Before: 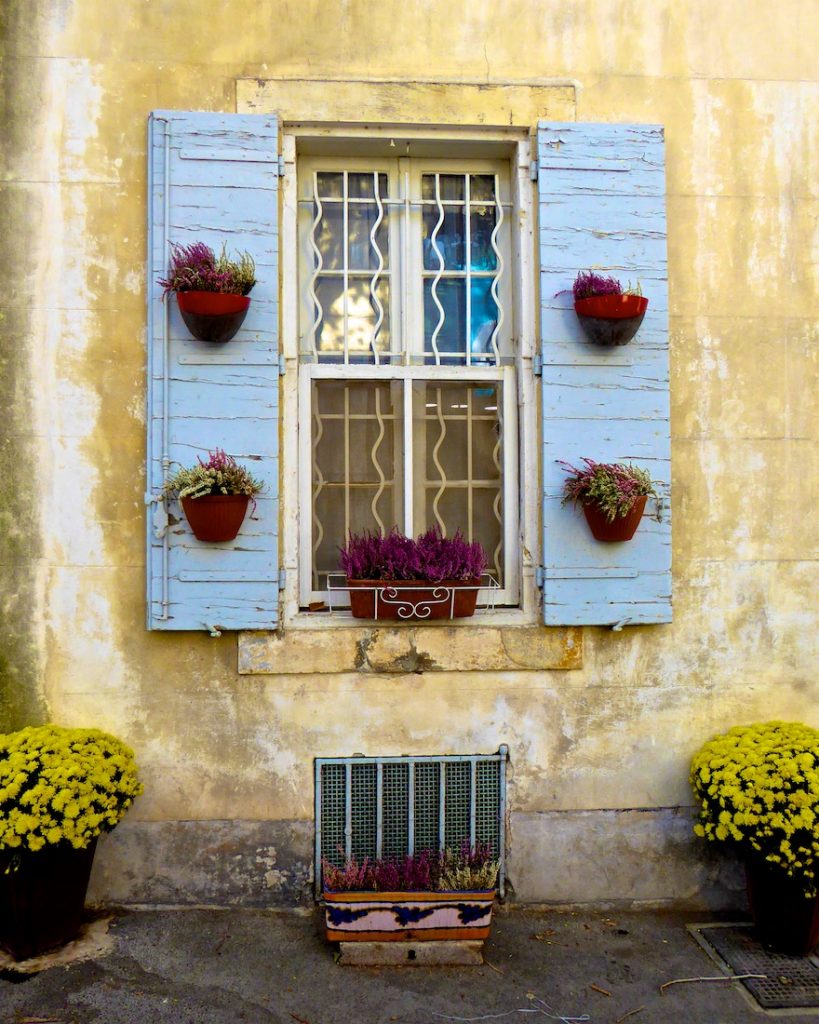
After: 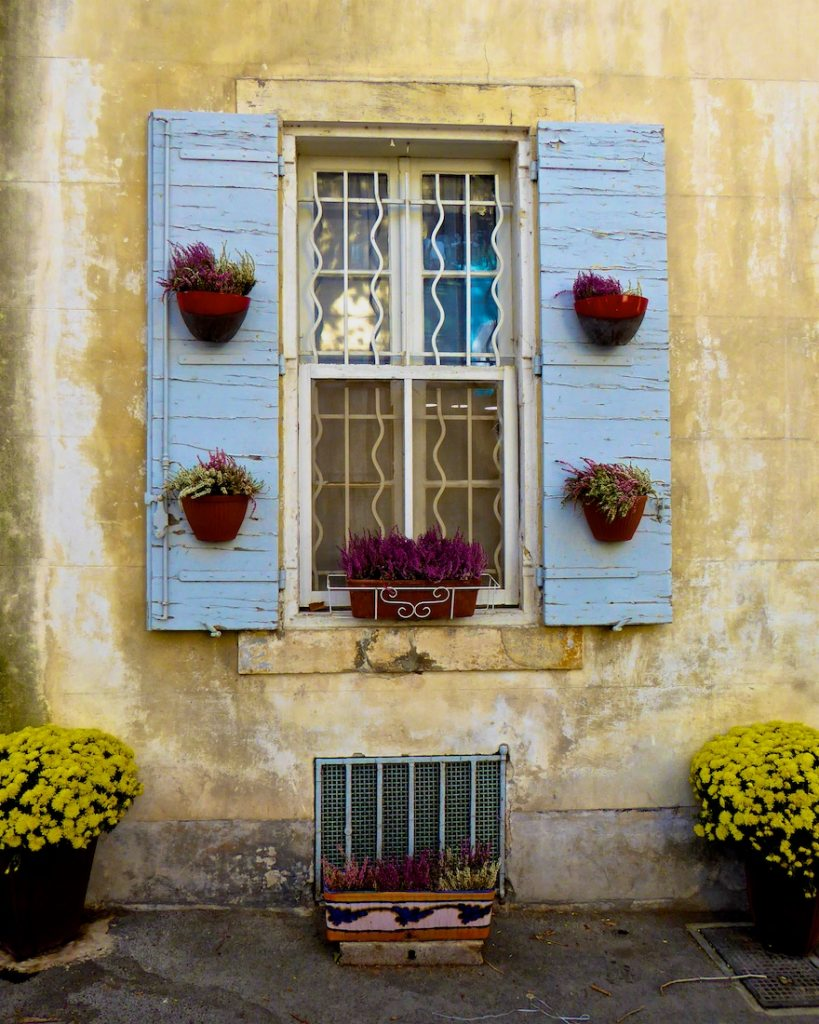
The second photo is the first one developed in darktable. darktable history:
exposure: exposure -0.252 EV, compensate highlight preservation false
